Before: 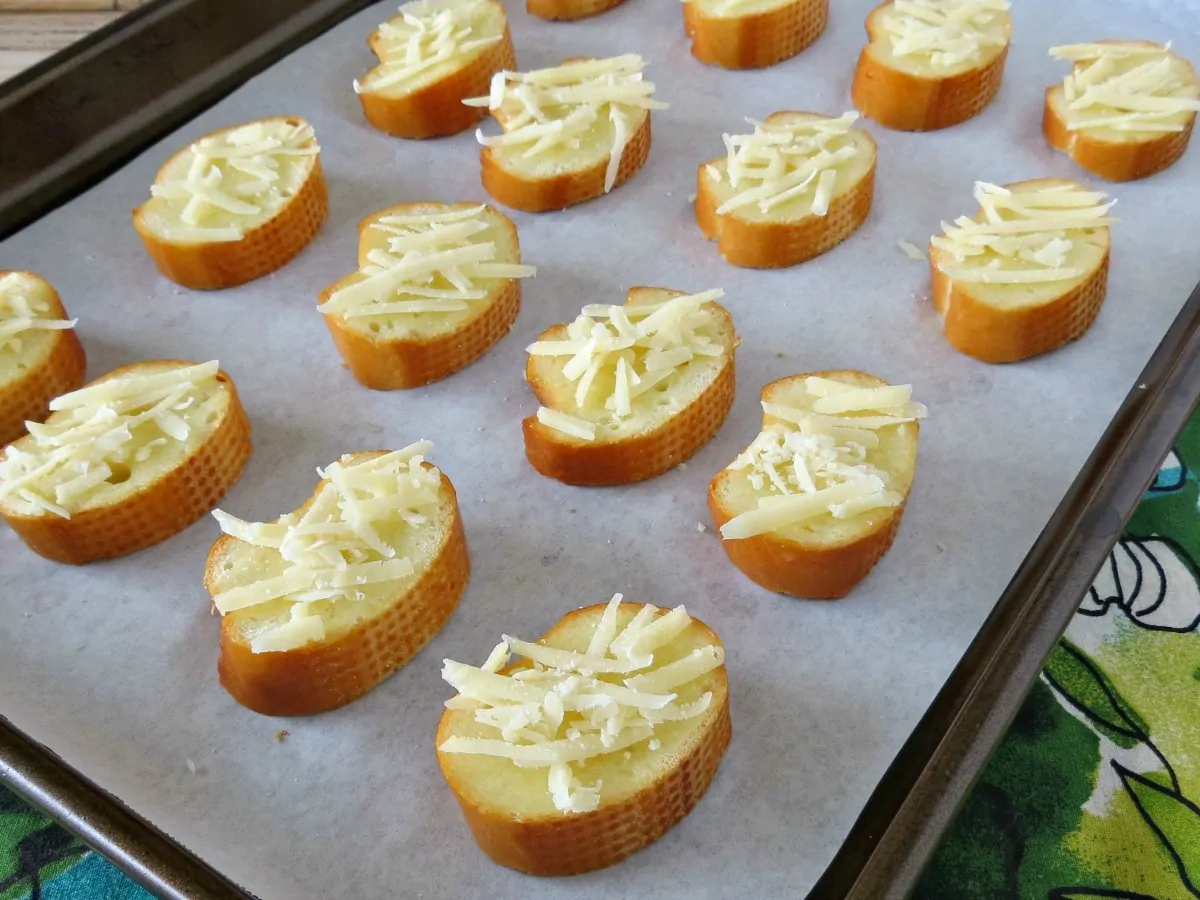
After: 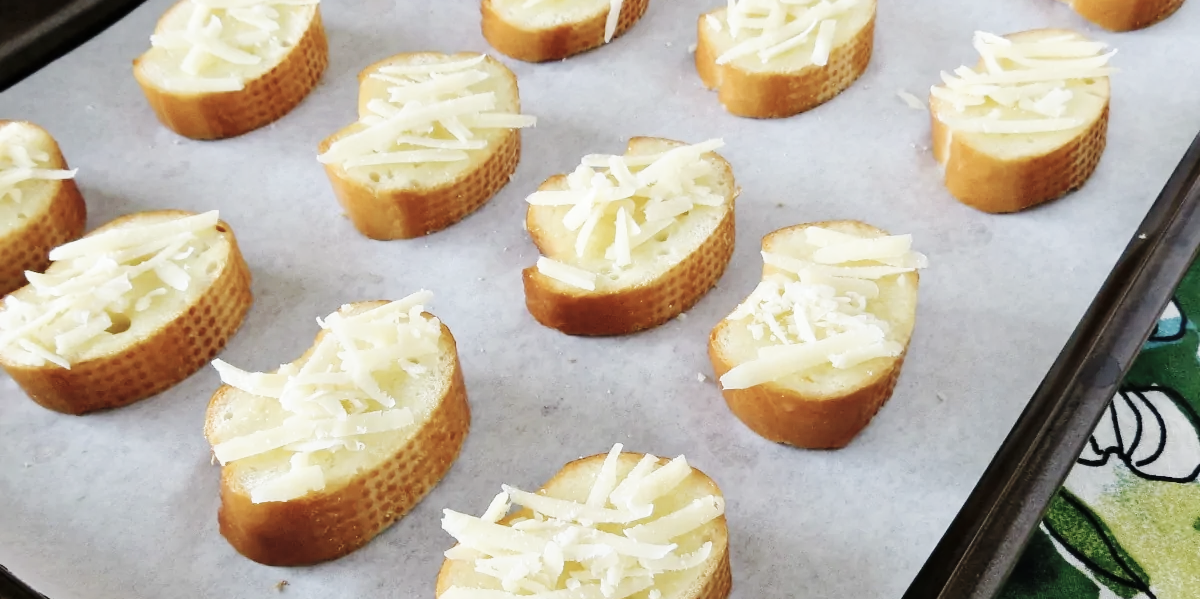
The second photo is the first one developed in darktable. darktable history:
crop: top 16.697%, bottom 16.706%
contrast brightness saturation: contrast 0.102, saturation -0.38
base curve: curves: ch0 [(0, 0) (0.036, 0.025) (0.121, 0.166) (0.206, 0.329) (0.605, 0.79) (1, 1)], preserve colors none
